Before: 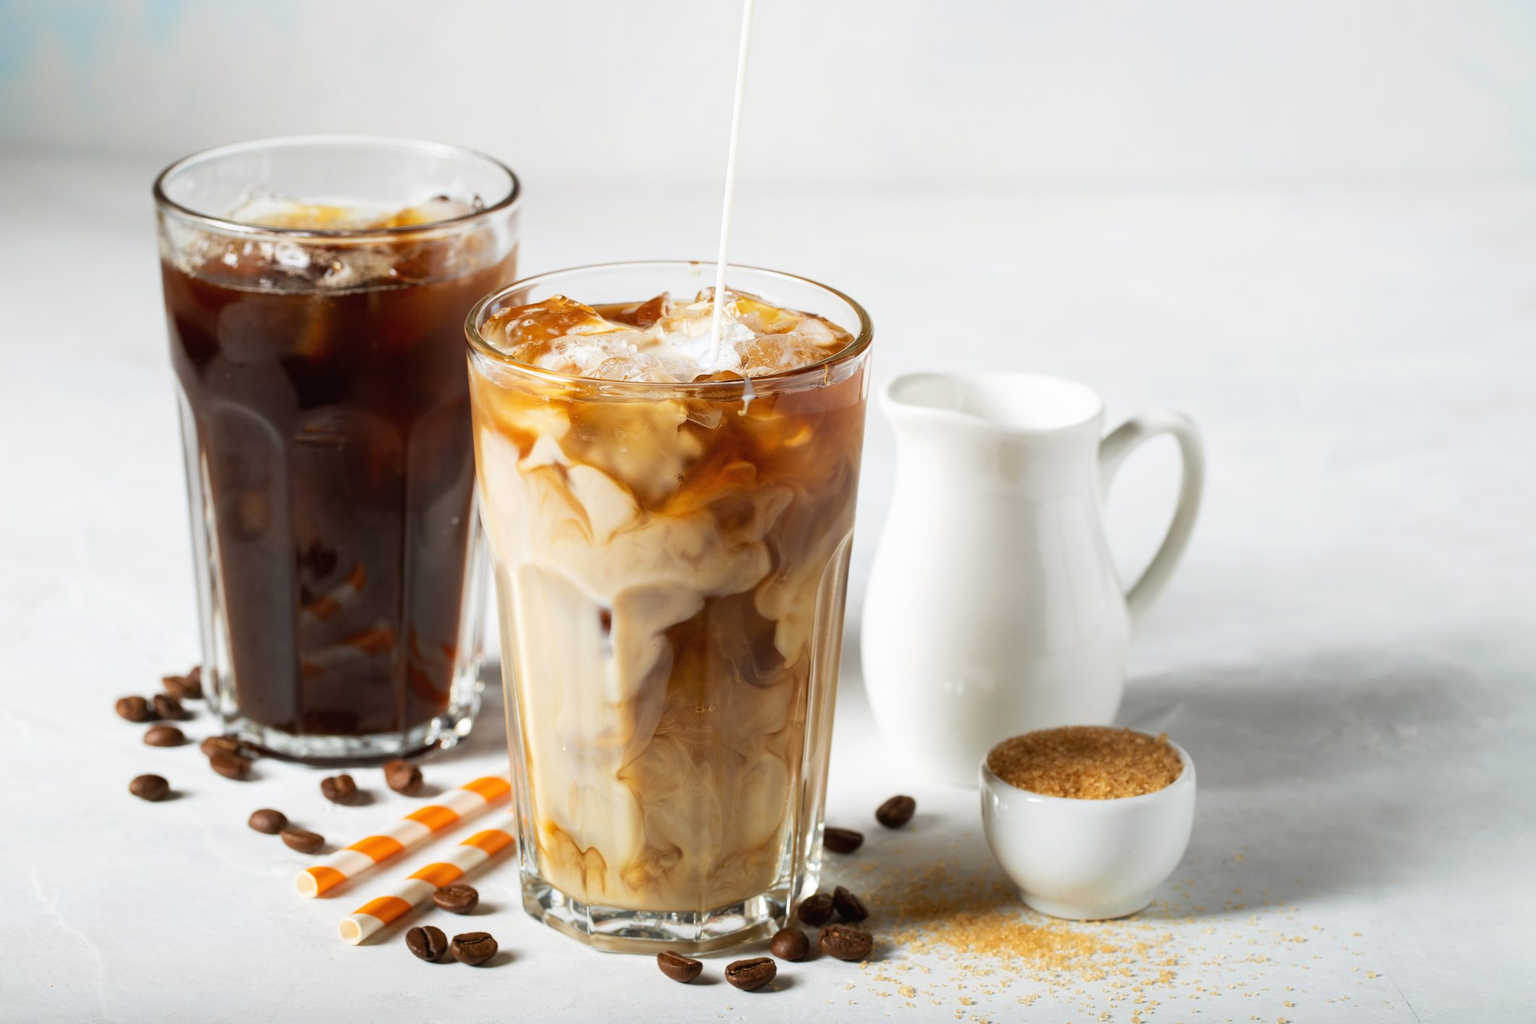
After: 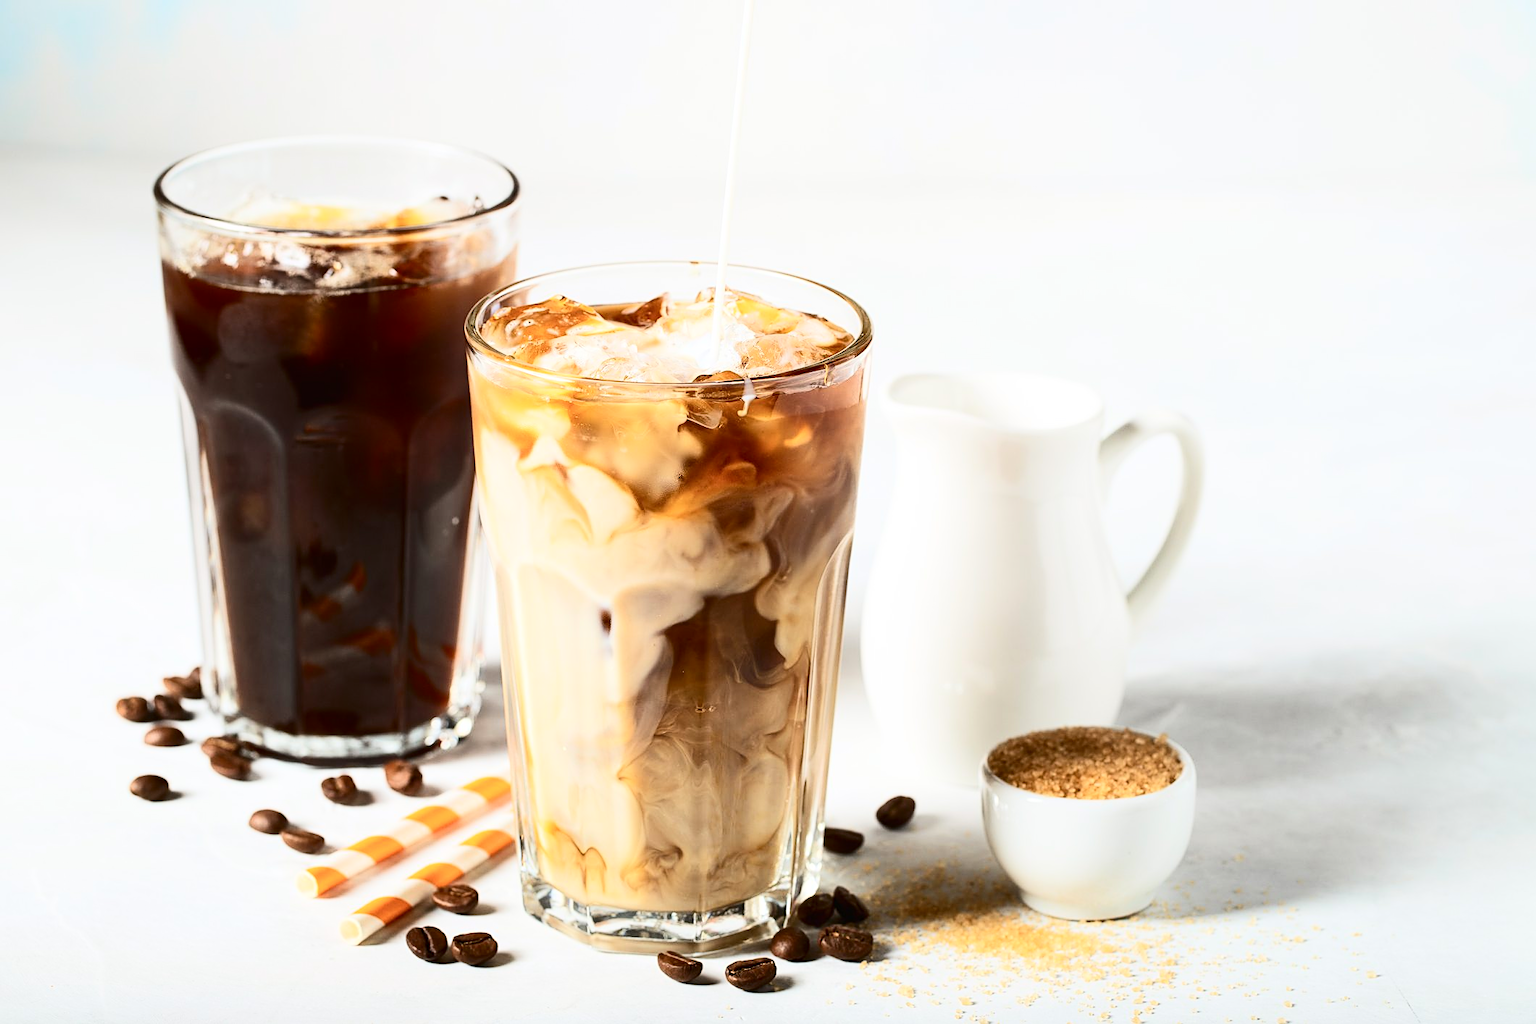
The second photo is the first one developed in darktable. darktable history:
tone equalizer: -8 EV -1.84 EV, -7 EV -1.16 EV, -6 EV -1.62 EV, smoothing diameter 25%, edges refinement/feathering 10, preserve details guided filter
base curve: curves: ch0 [(0, 0) (0.262, 0.32) (0.722, 0.705) (1, 1)]
contrast brightness saturation: contrast 0.39, brightness 0.1
sharpen: on, module defaults
